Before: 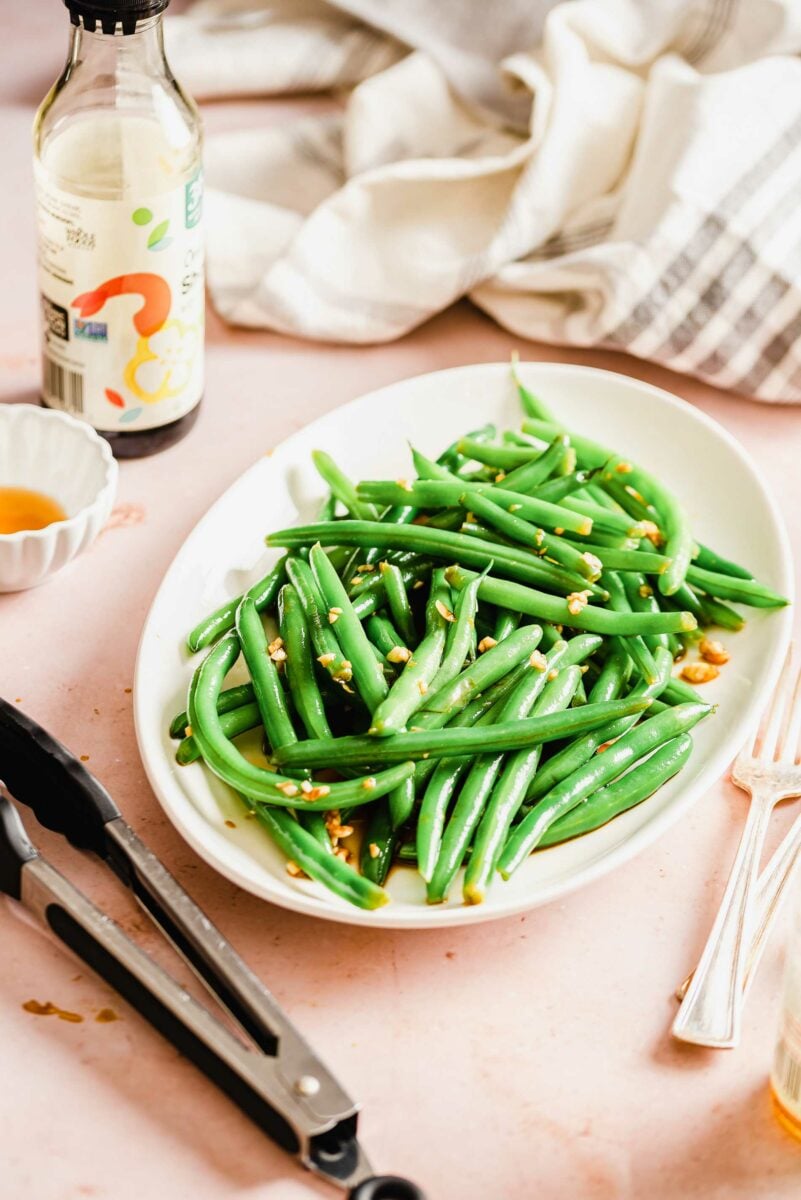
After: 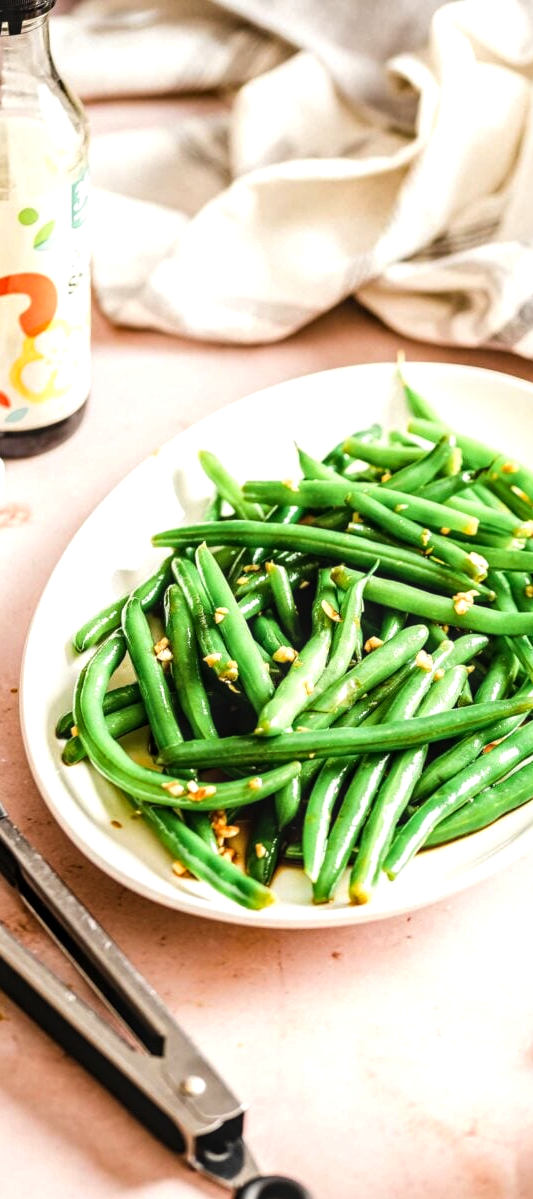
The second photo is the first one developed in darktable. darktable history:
local contrast: on, module defaults
tone equalizer: -8 EV -0.417 EV, -7 EV -0.389 EV, -6 EV -0.333 EV, -5 EV -0.222 EV, -3 EV 0.222 EV, -2 EV 0.333 EV, -1 EV 0.389 EV, +0 EV 0.417 EV, edges refinement/feathering 500, mask exposure compensation -1.57 EV, preserve details no
crop and rotate: left 14.385%, right 18.948%
